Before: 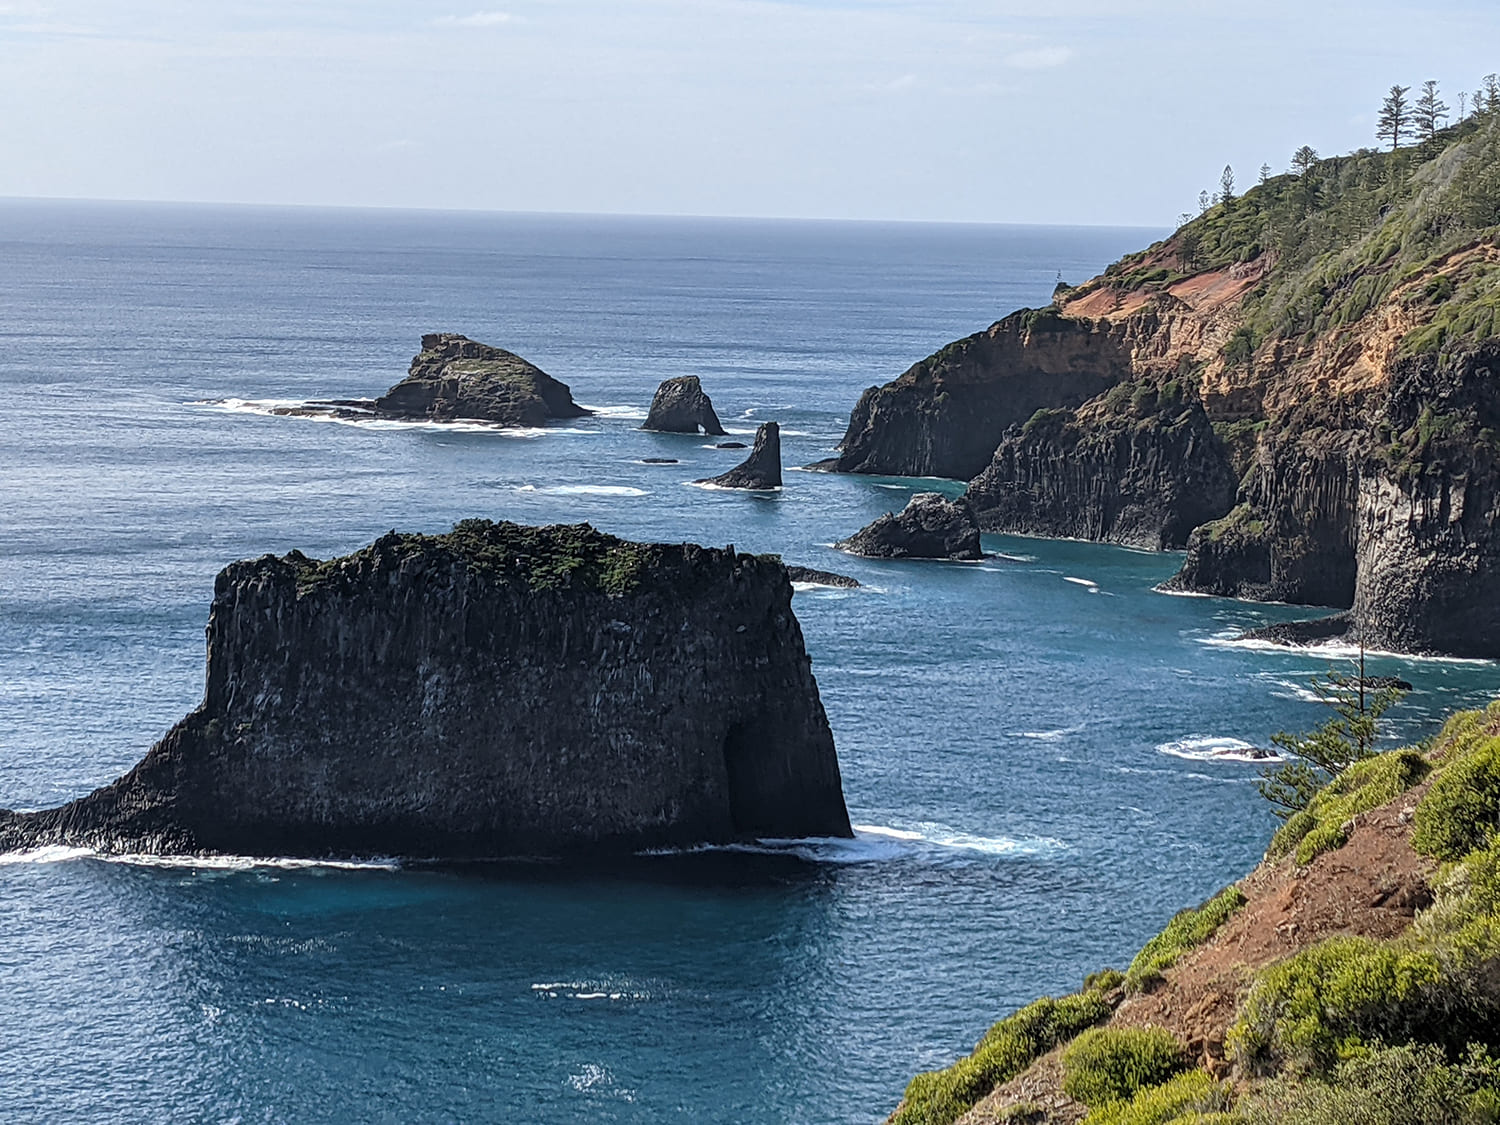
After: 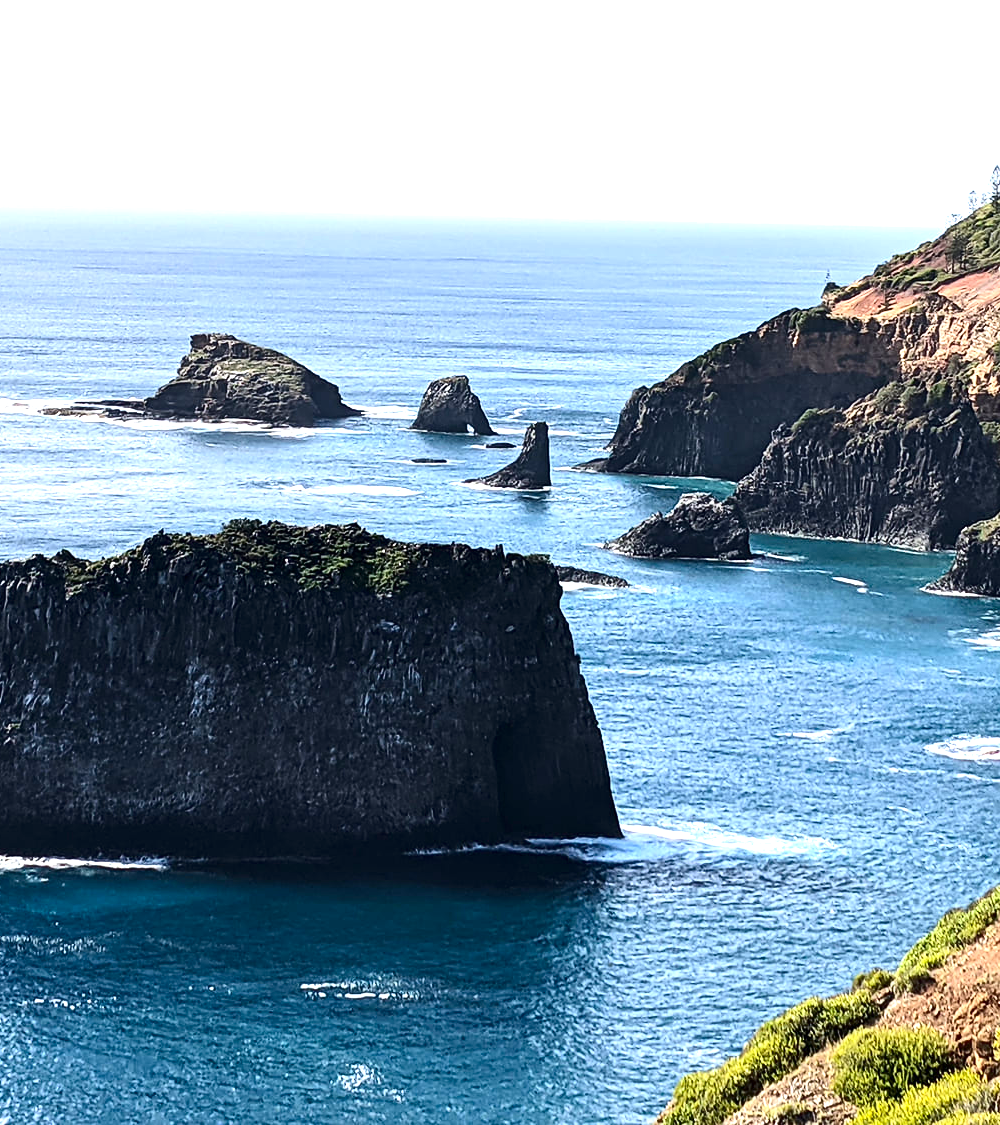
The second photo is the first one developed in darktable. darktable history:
crop and rotate: left 15.446%, right 17.836%
exposure: black level correction 0, exposure 1.1 EV, compensate exposure bias true, compensate highlight preservation false
contrast brightness saturation: contrast 0.2, brightness -0.11, saturation 0.1
